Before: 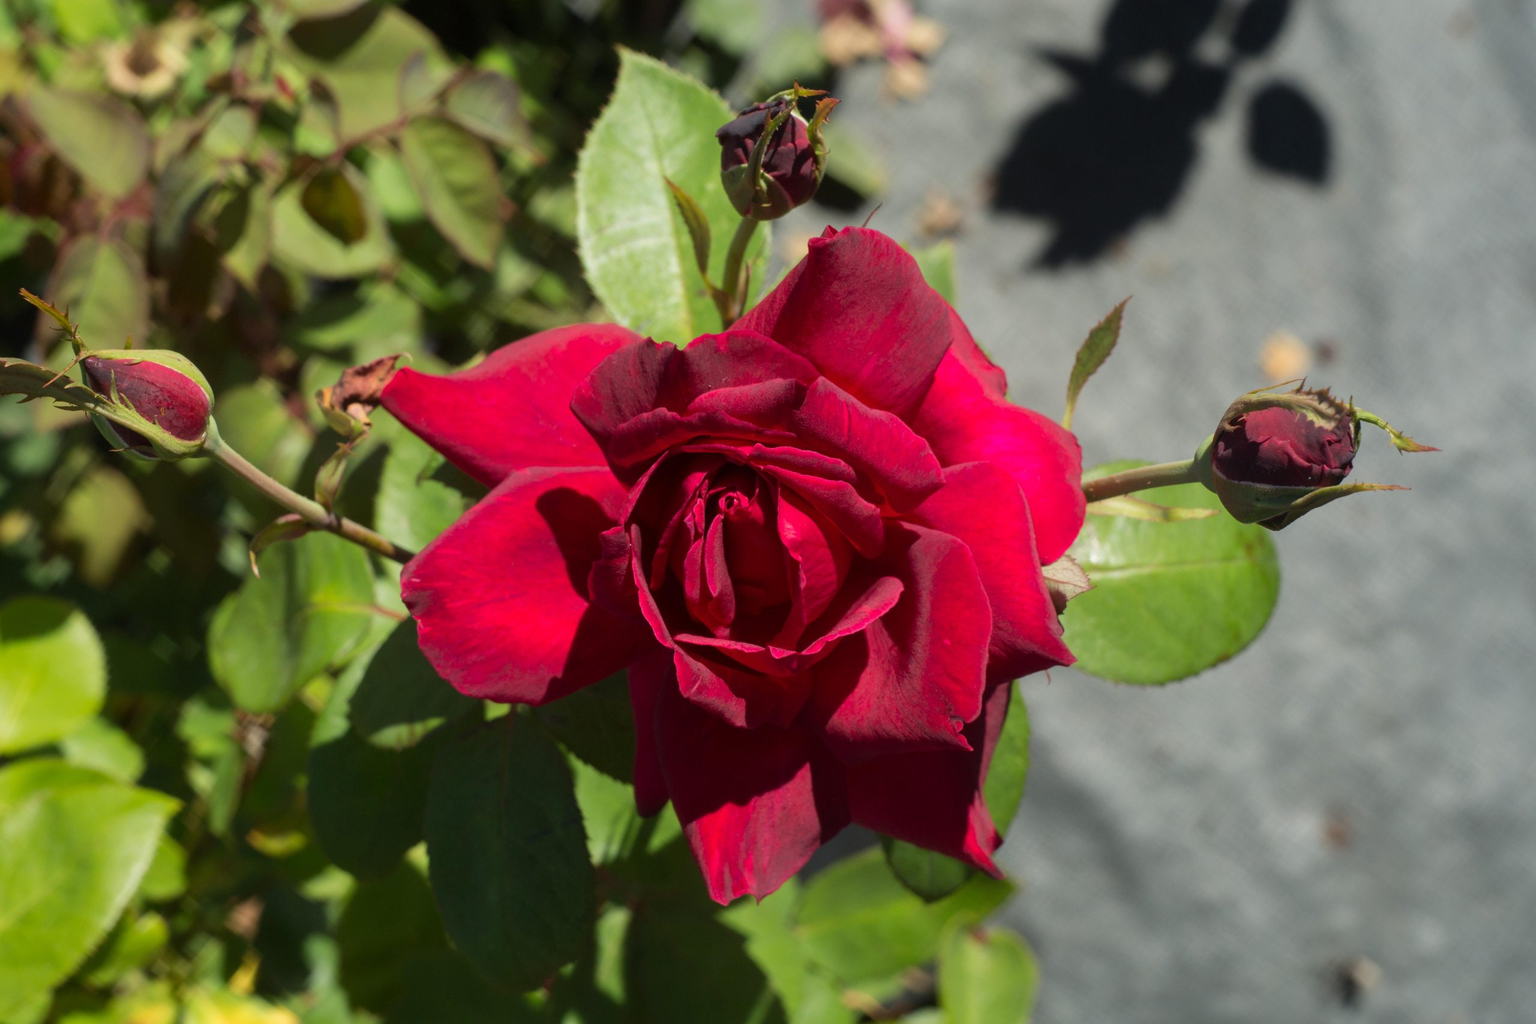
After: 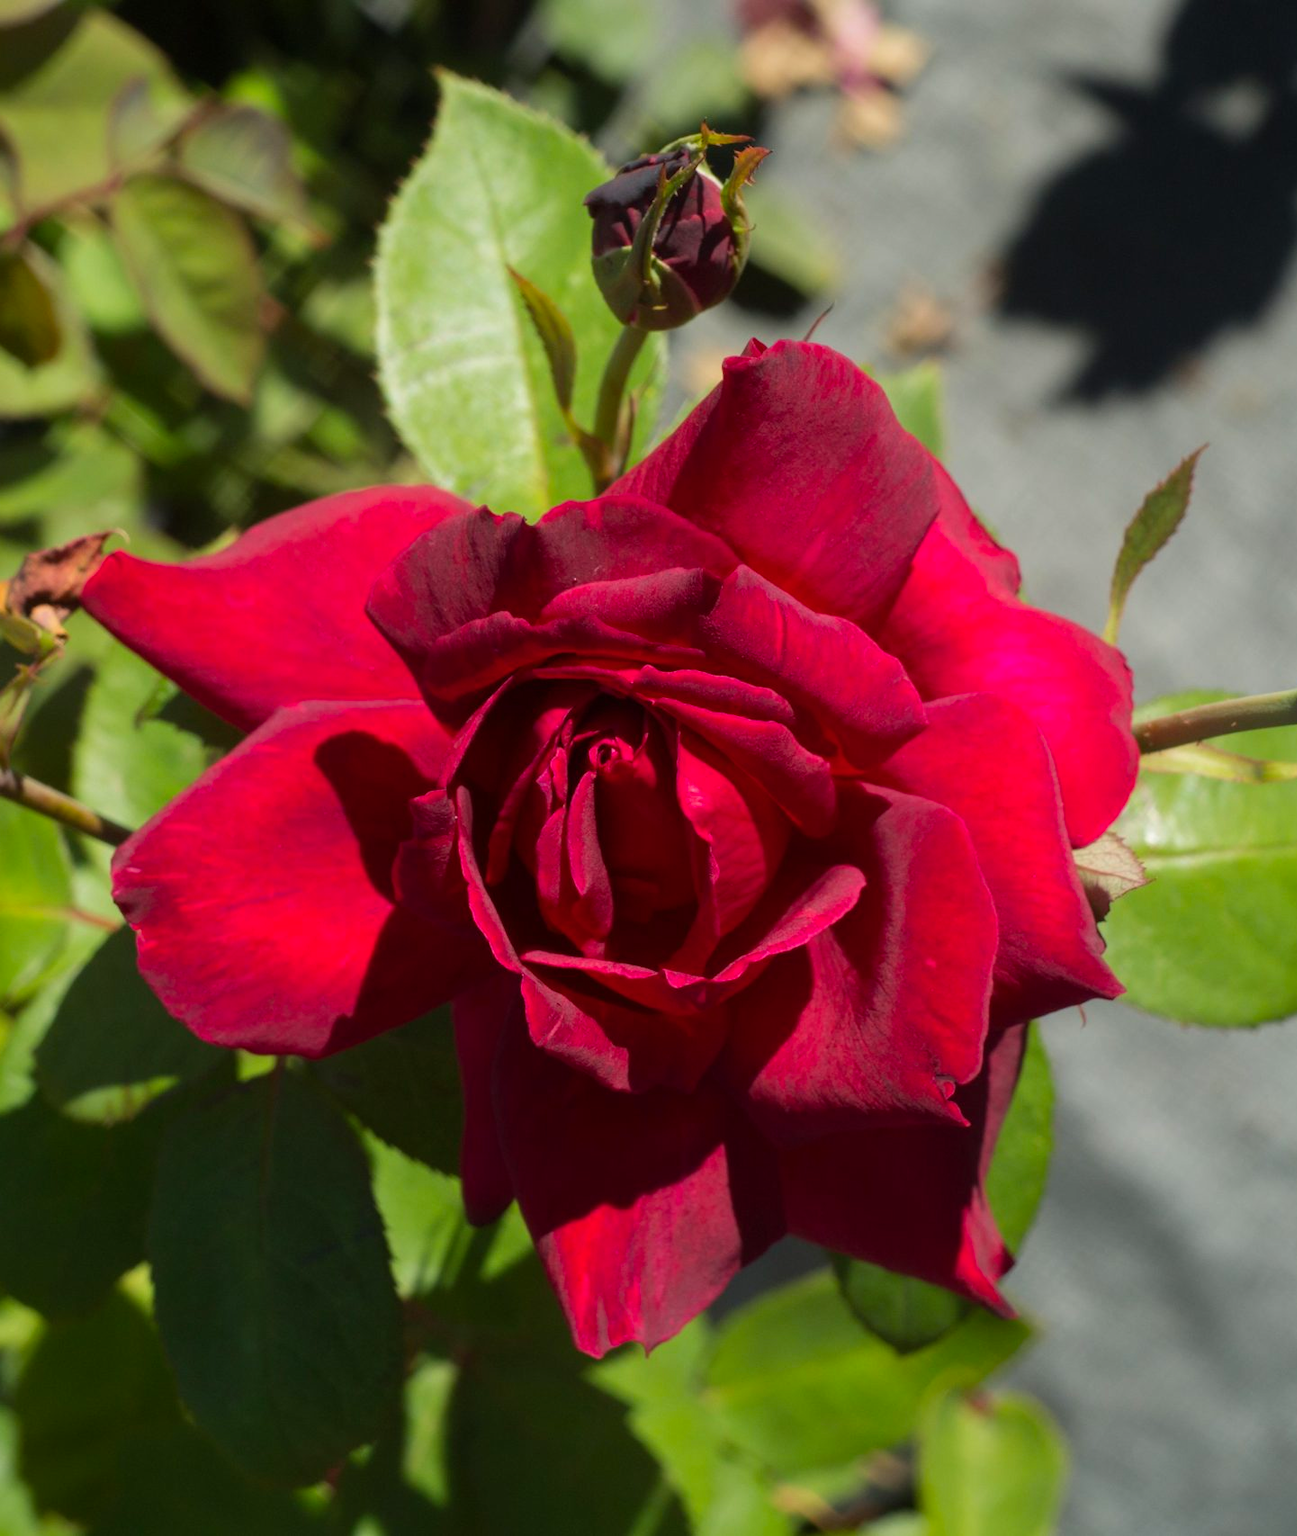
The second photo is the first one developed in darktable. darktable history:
crop: left 21.271%, right 22.37%
color balance rgb: shadows lift › chroma 0.834%, shadows lift › hue 114.26°, perceptual saturation grading › global saturation 6.05%, global vibrance 20%
